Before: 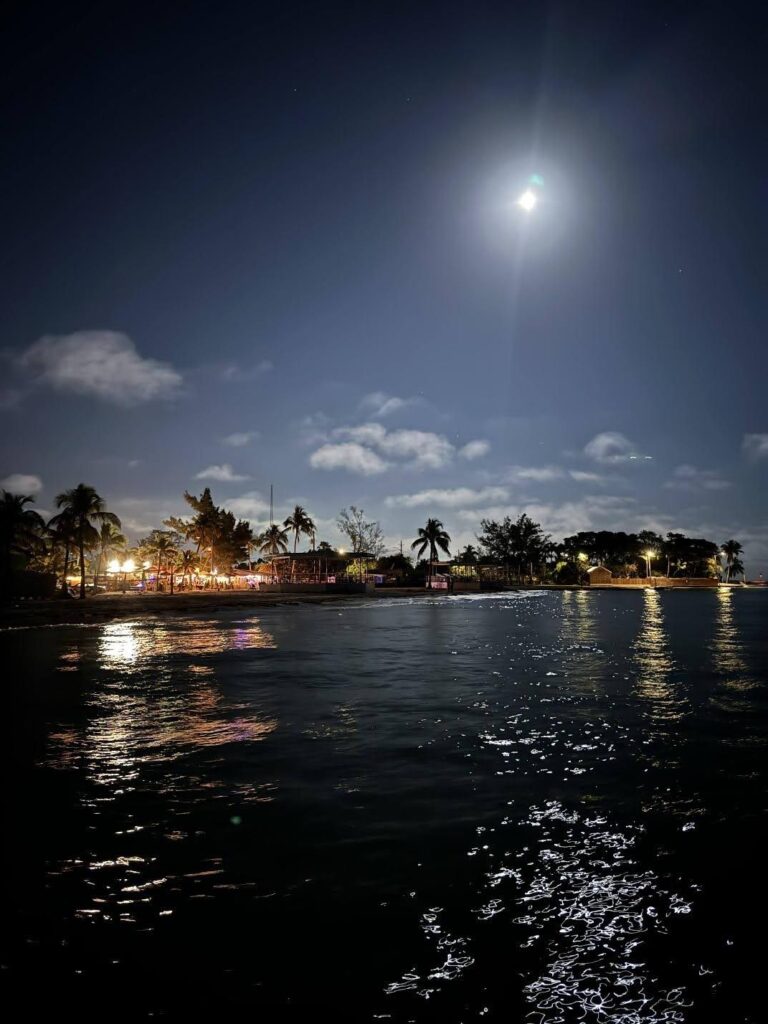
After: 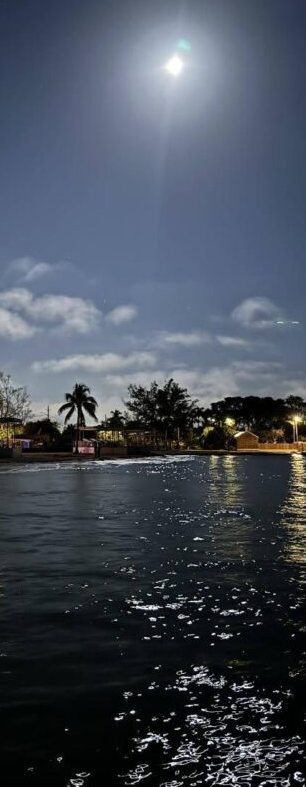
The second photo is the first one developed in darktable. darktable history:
crop: left 46.064%, top 13.25%, right 14.084%, bottom 9.865%
